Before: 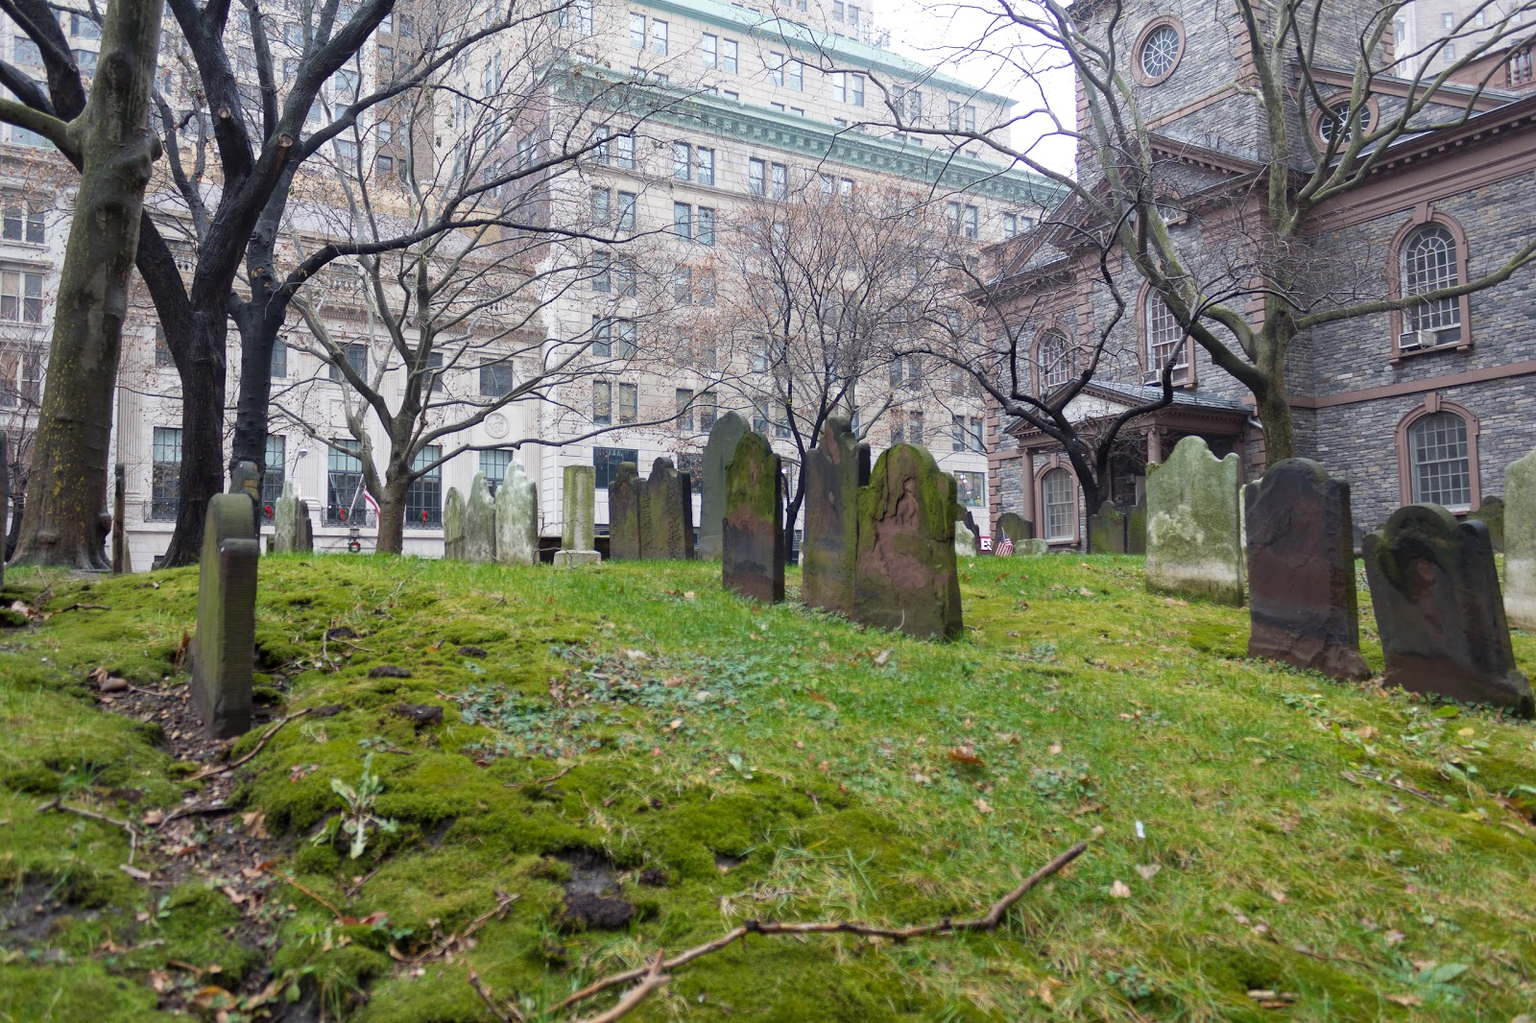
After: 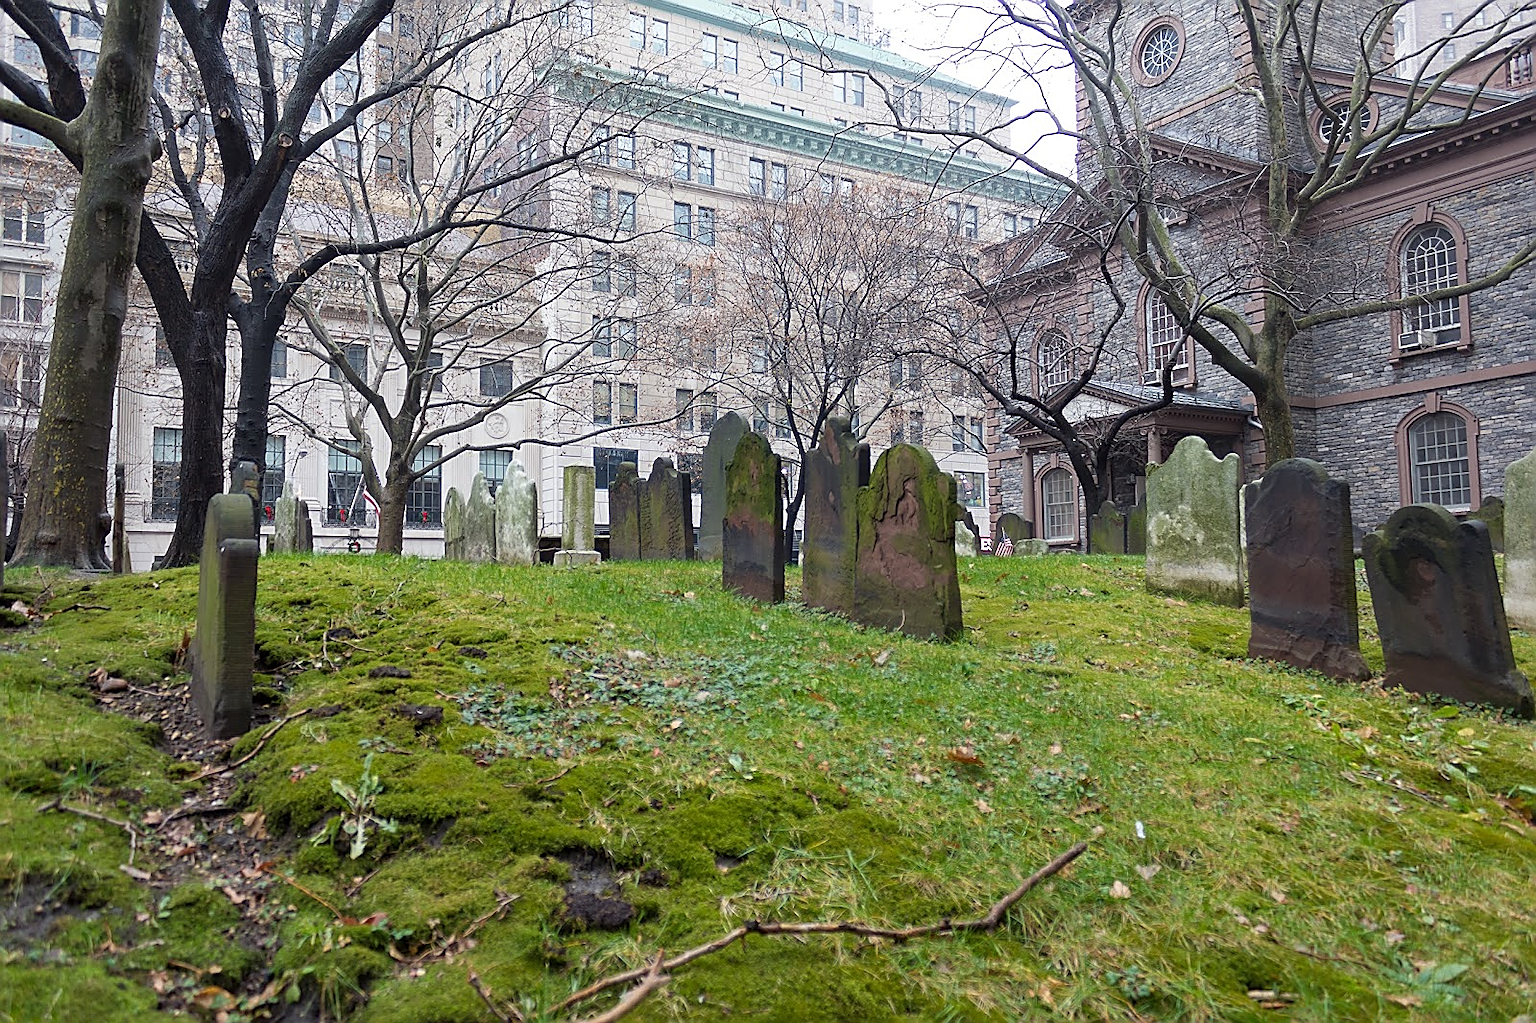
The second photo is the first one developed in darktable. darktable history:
sharpen: radius 1.411, amount 1.264, threshold 0.652
